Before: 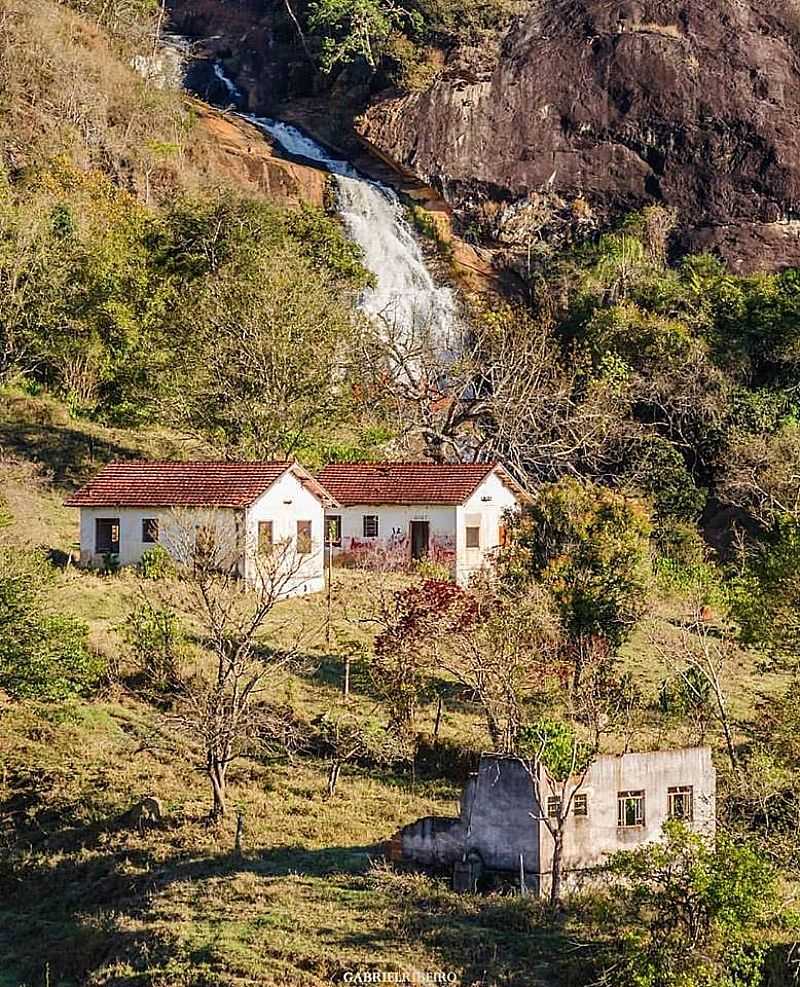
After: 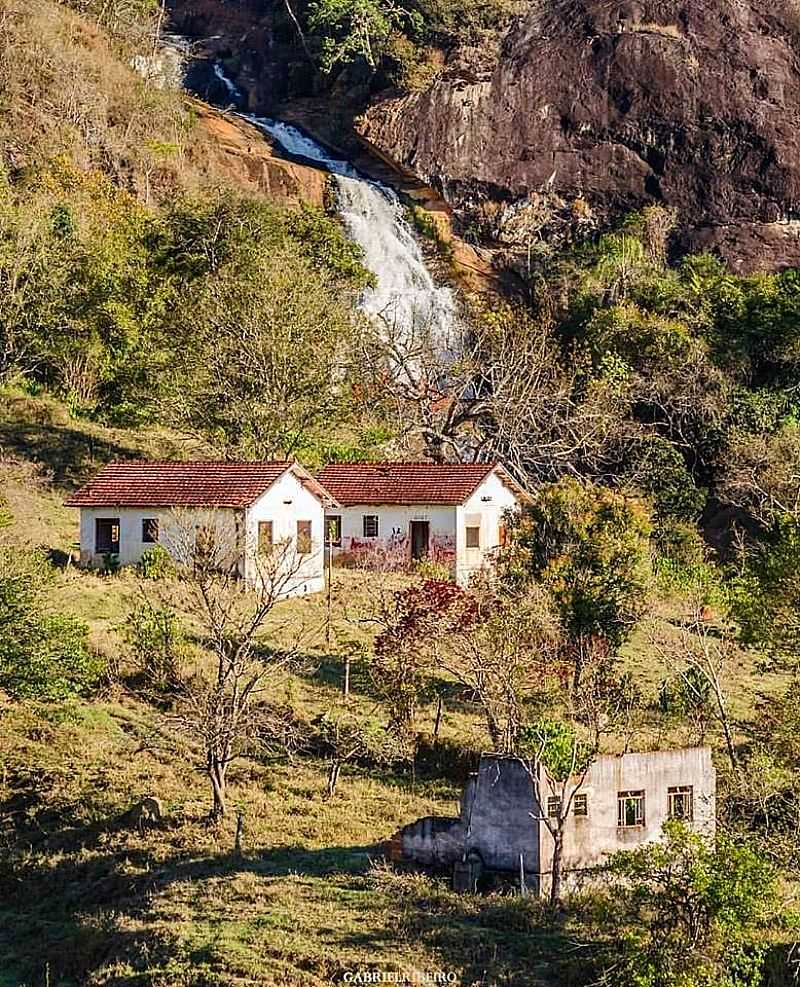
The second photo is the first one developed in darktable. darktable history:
contrast brightness saturation: contrast 0.084, saturation 0.024
haze removal: compatibility mode true, adaptive false
